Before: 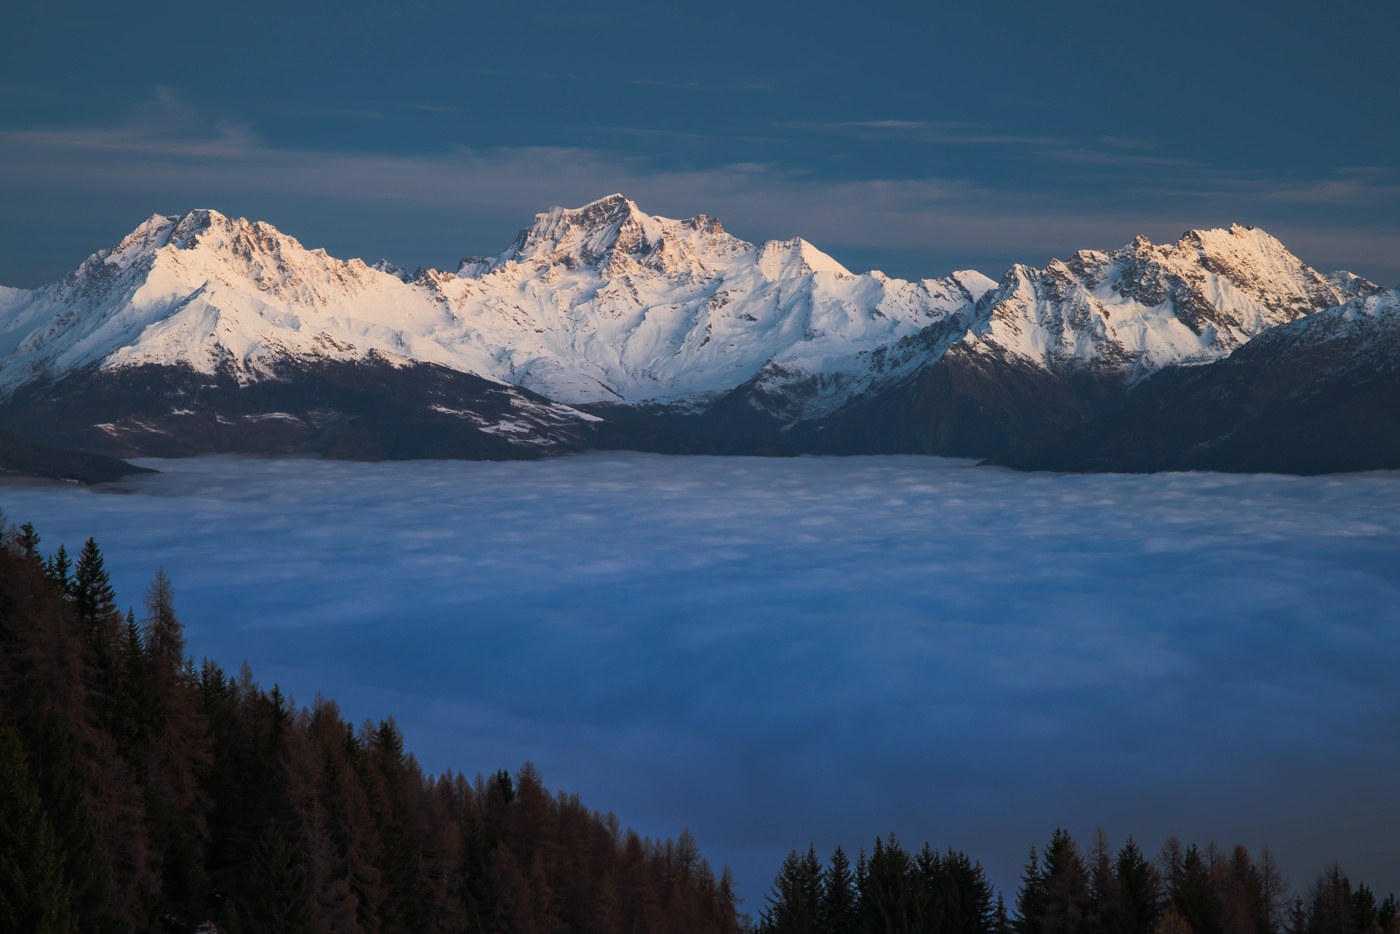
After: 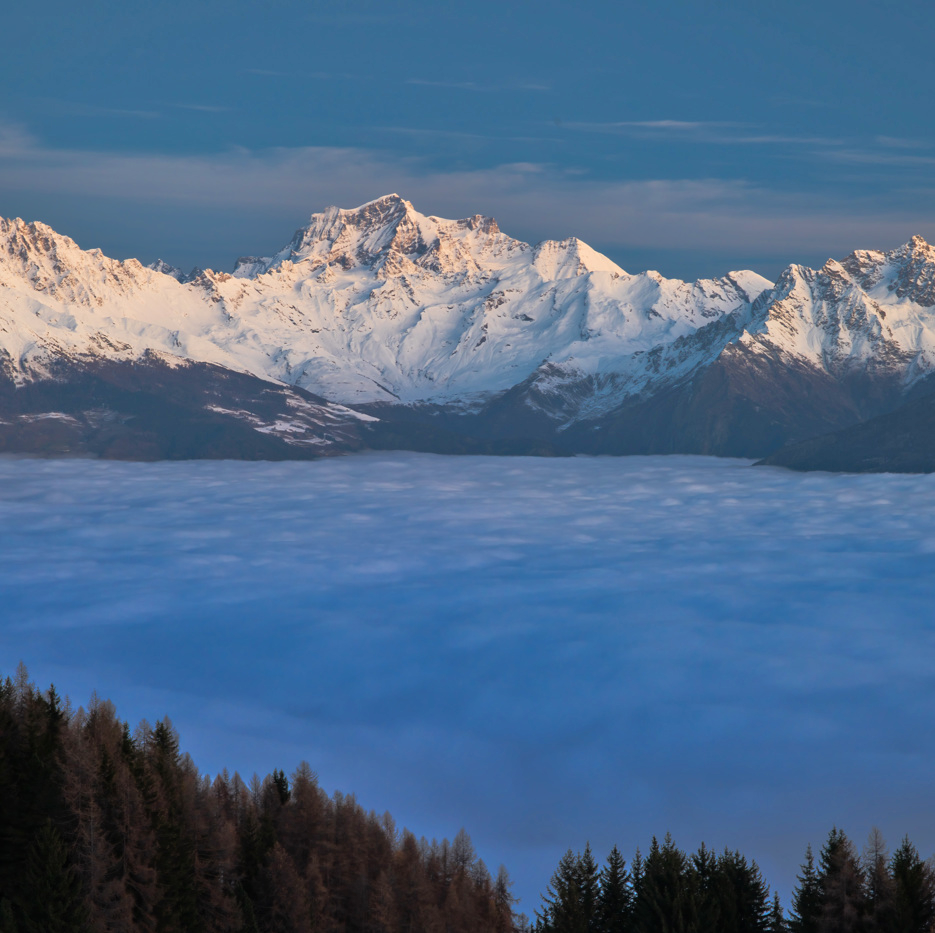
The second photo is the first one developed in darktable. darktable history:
exposure: compensate highlight preservation false
crop and rotate: left 16.048%, right 17.148%
tone equalizer: -7 EV 0.154 EV, -6 EV 0.562 EV, -5 EV 1.16 EV, -4 EV 1.37 EV, -3 EV 1.18 EV, -2 EV 0.6 EV, -1 EV 0.168 EV
